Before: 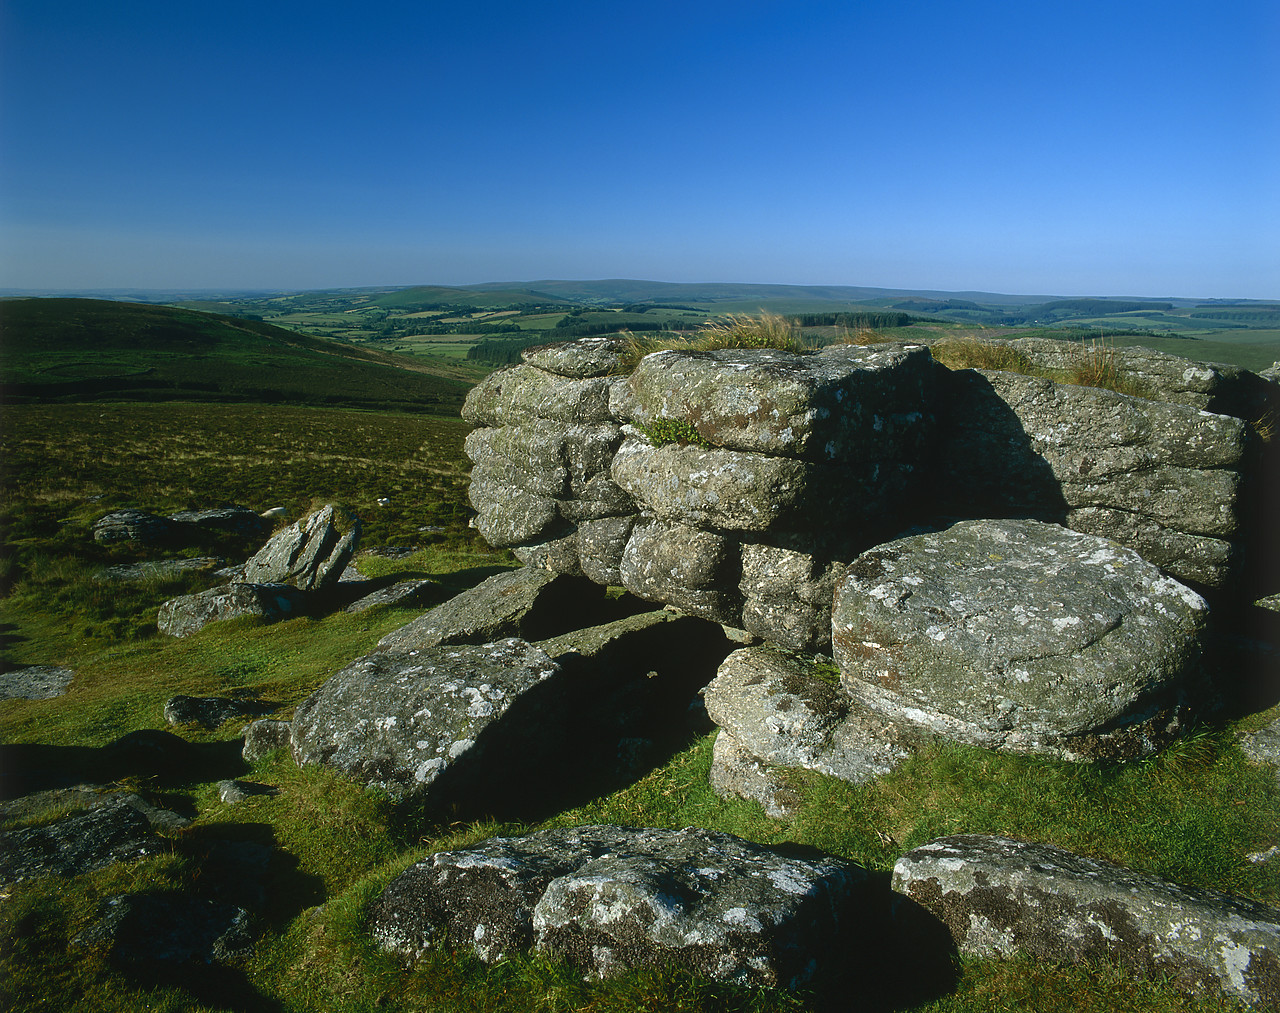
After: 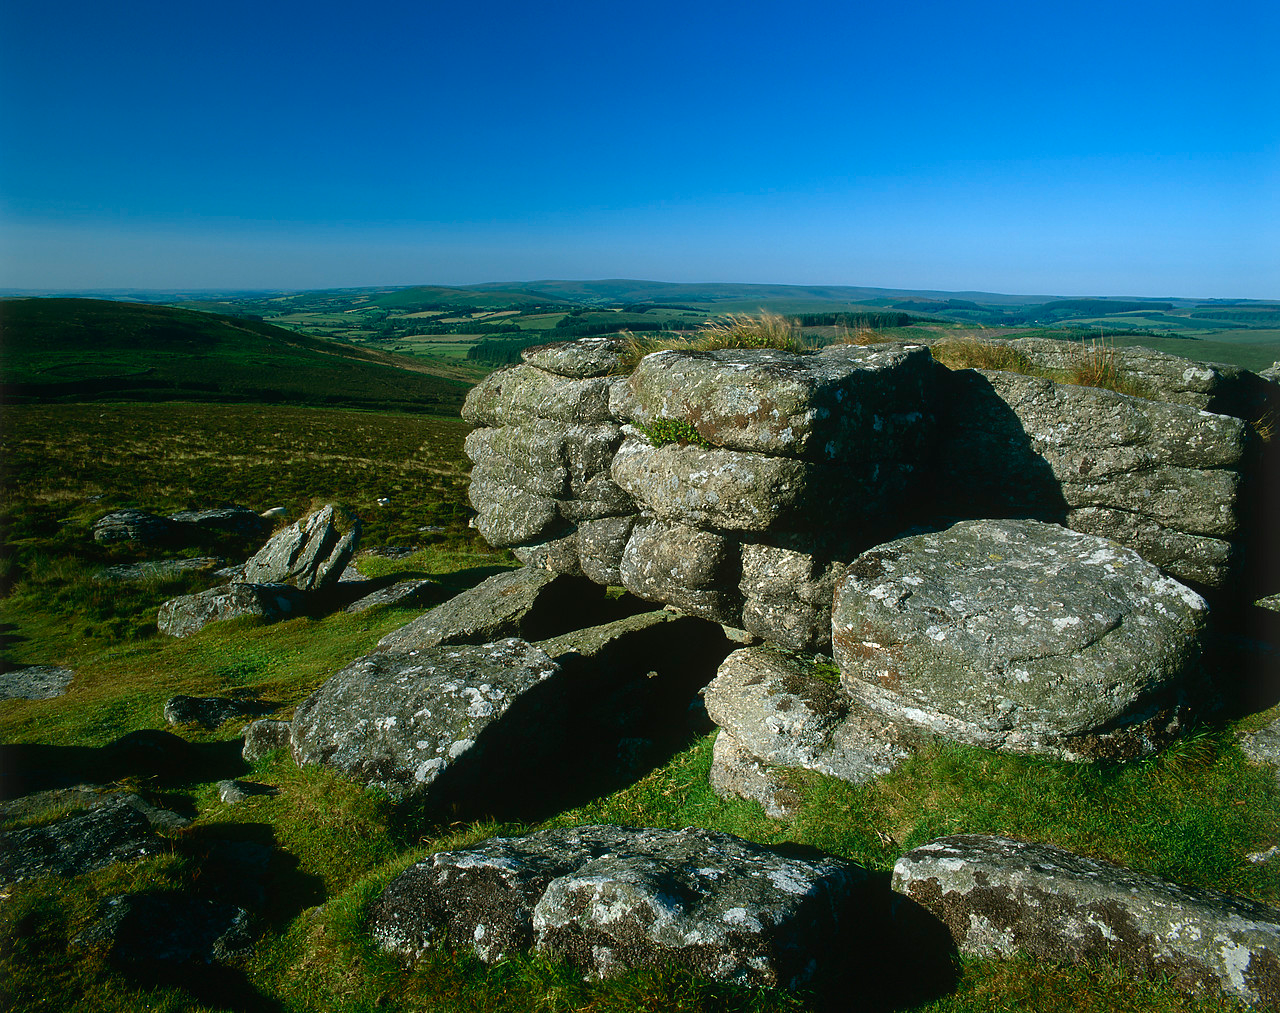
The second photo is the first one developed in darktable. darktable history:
contrast brightness saturation: contrast 0.073
